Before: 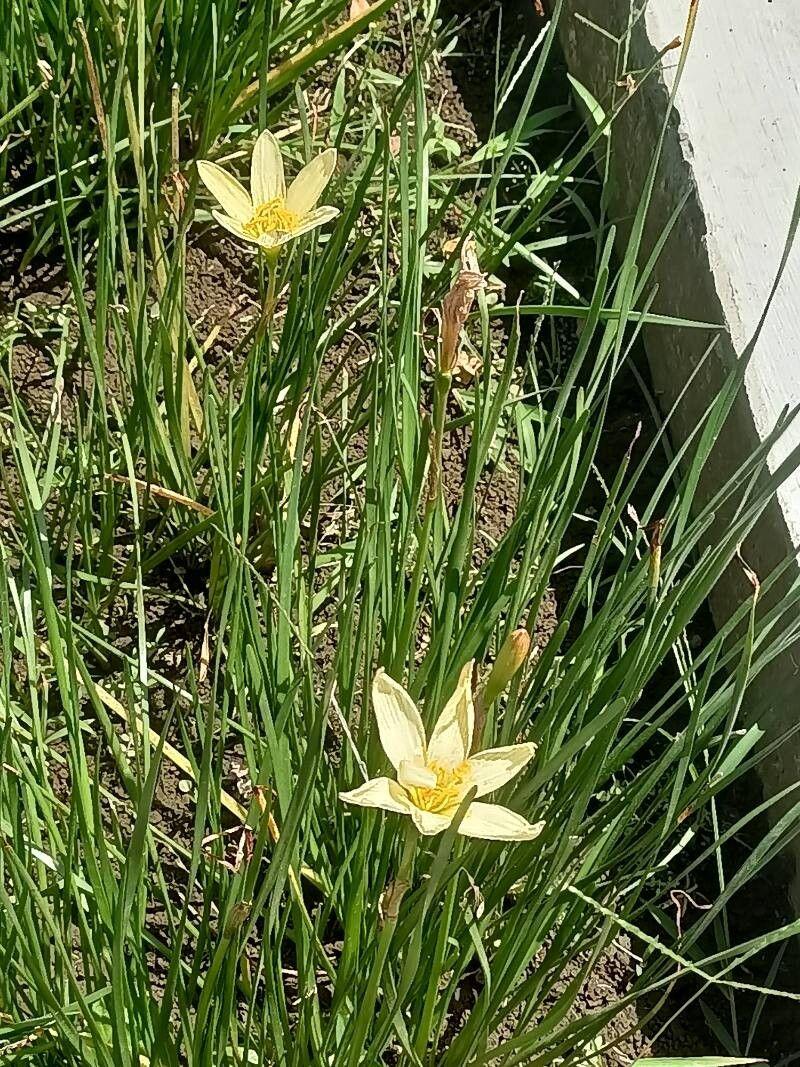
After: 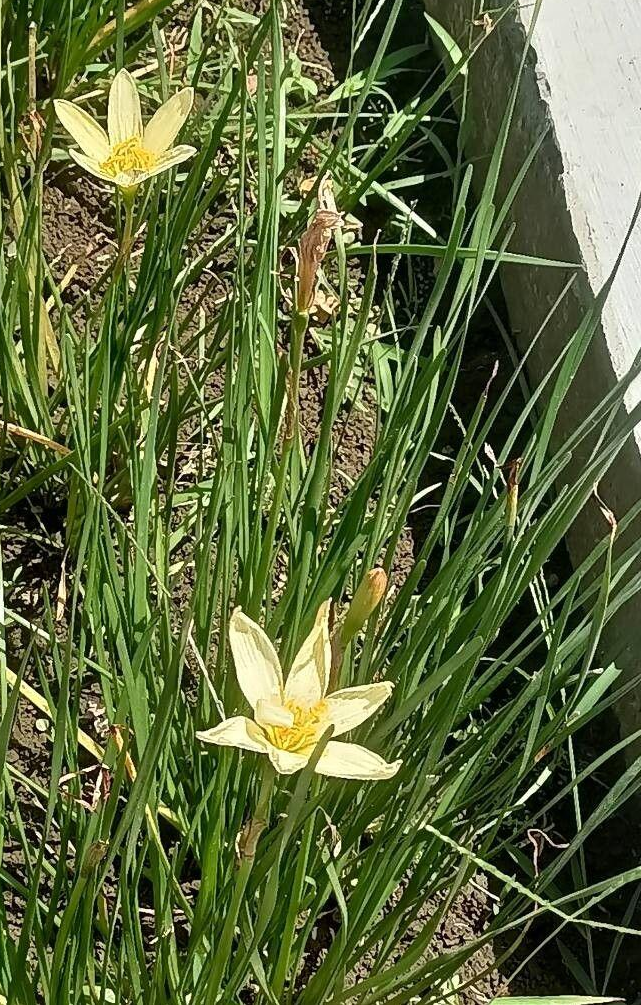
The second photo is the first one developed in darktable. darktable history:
tone equalizer: smoothing diameter 24.84%, edges refinement/feathering 7.06, preserve details guided filter
crop and rotate: left 17.919%, top 5.75%, right 1.841%
